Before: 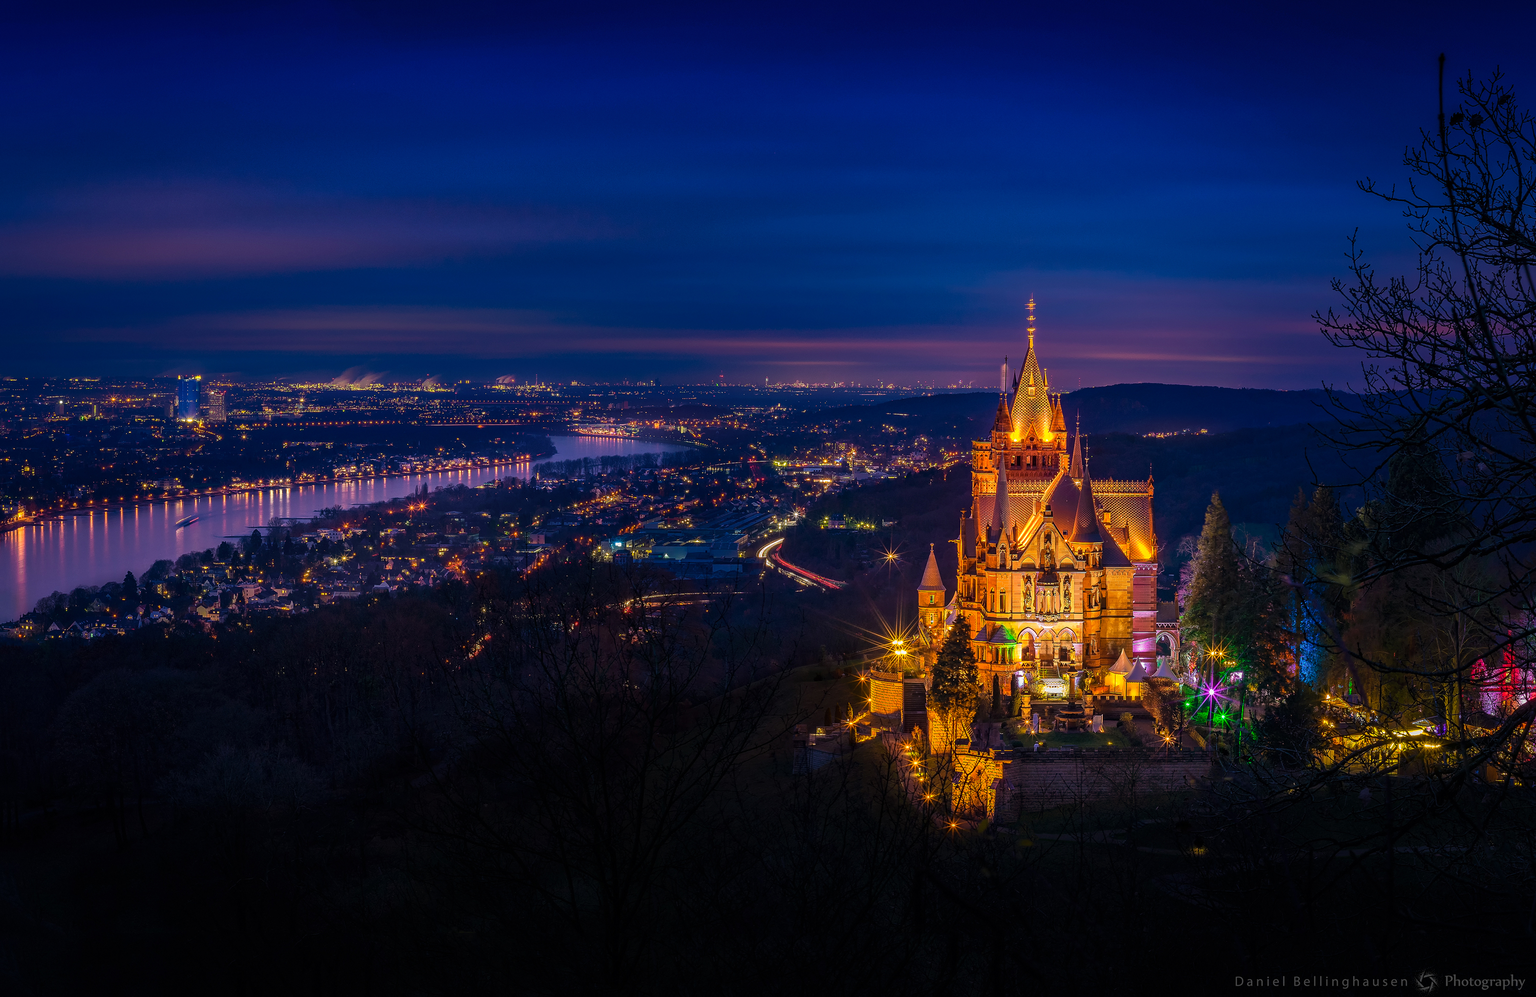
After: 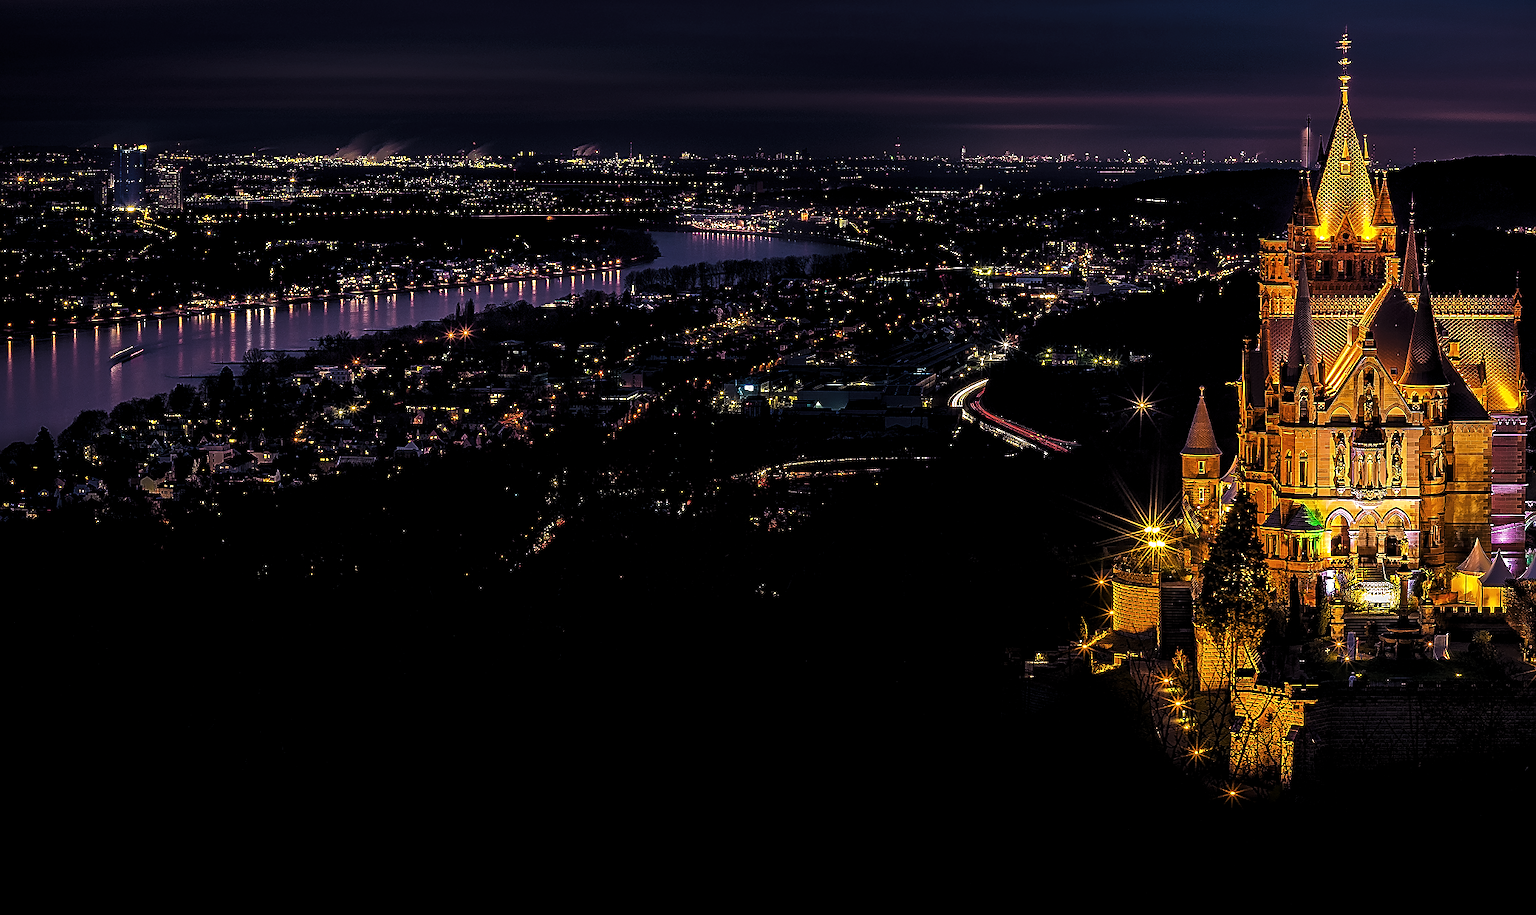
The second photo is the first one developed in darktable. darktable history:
levels: levels [0.101, 0.578, 0.953]
crop: left 6.488%, top 27.668%, right 24.183%, bottom 8.656%
sharpen: on, module defaults
